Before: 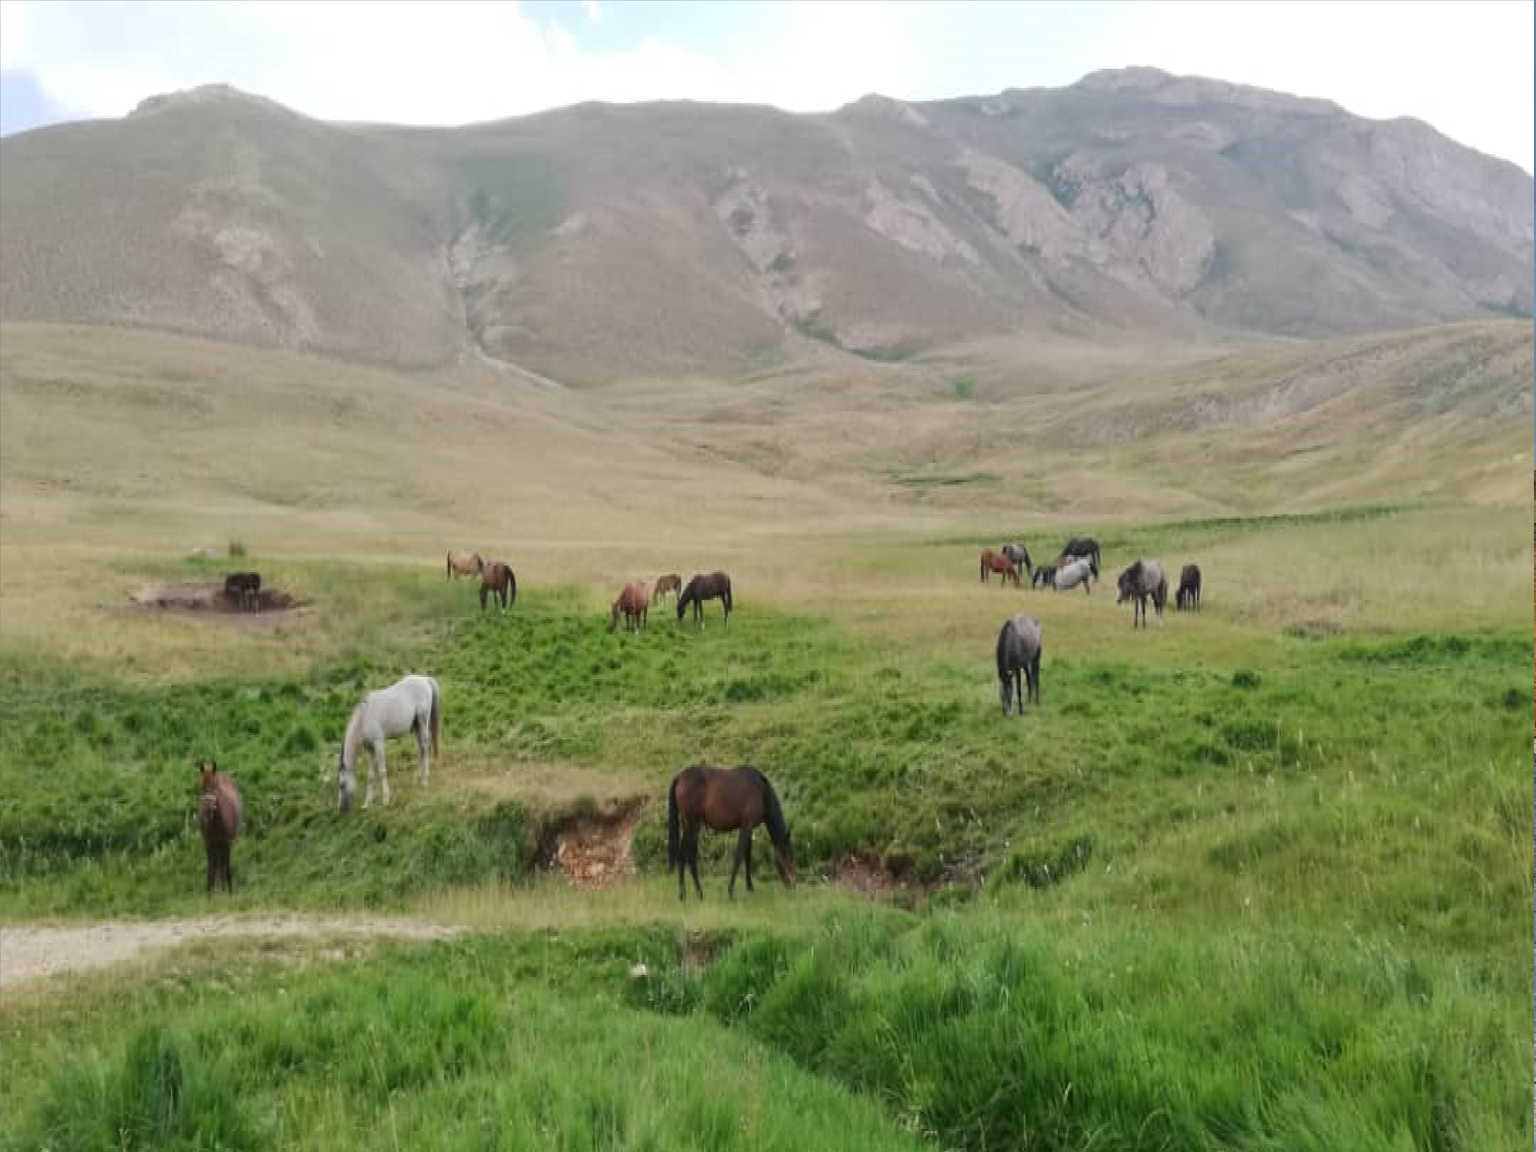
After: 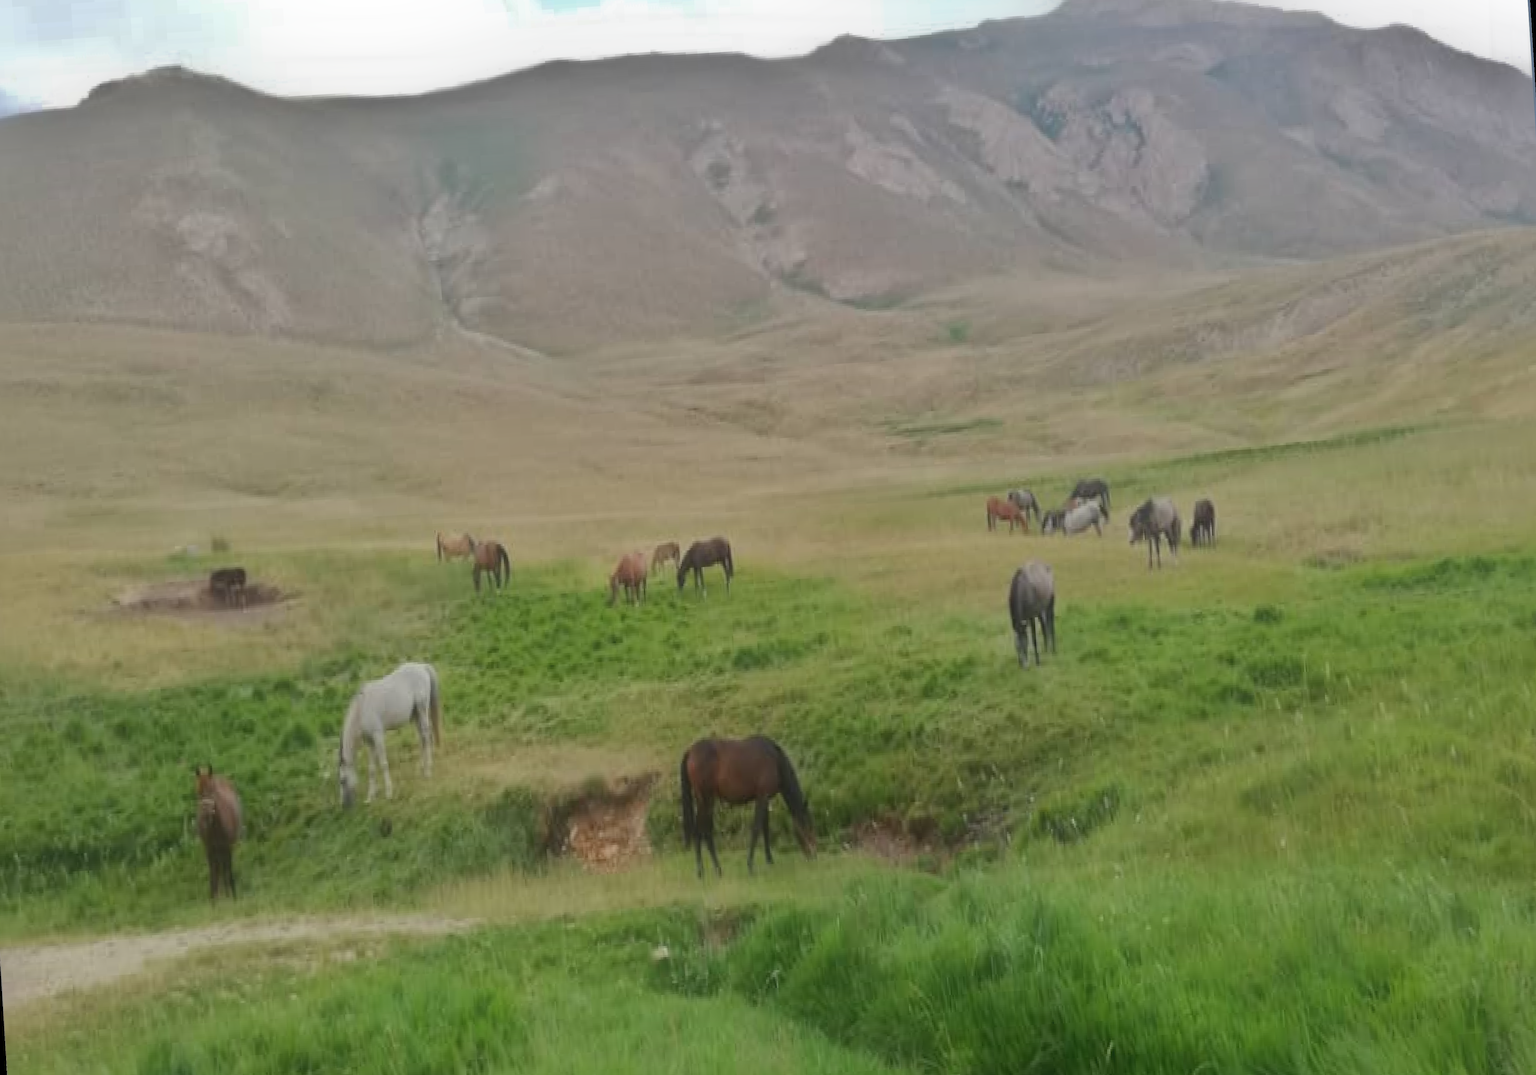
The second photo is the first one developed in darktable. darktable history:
rotate and perspective: rotation -3.52°, crop left 0.036, crop right 0.964, crop top 0.081, crop bottom 0.919
contrast equalizer: octaves 7, y [[0.6 ×6], [0.55 ×6], [0 ×6], [0 ×6], [0 ×6]], mix -1
shadows and highlights: shadows -19.91, highlights -73.15
